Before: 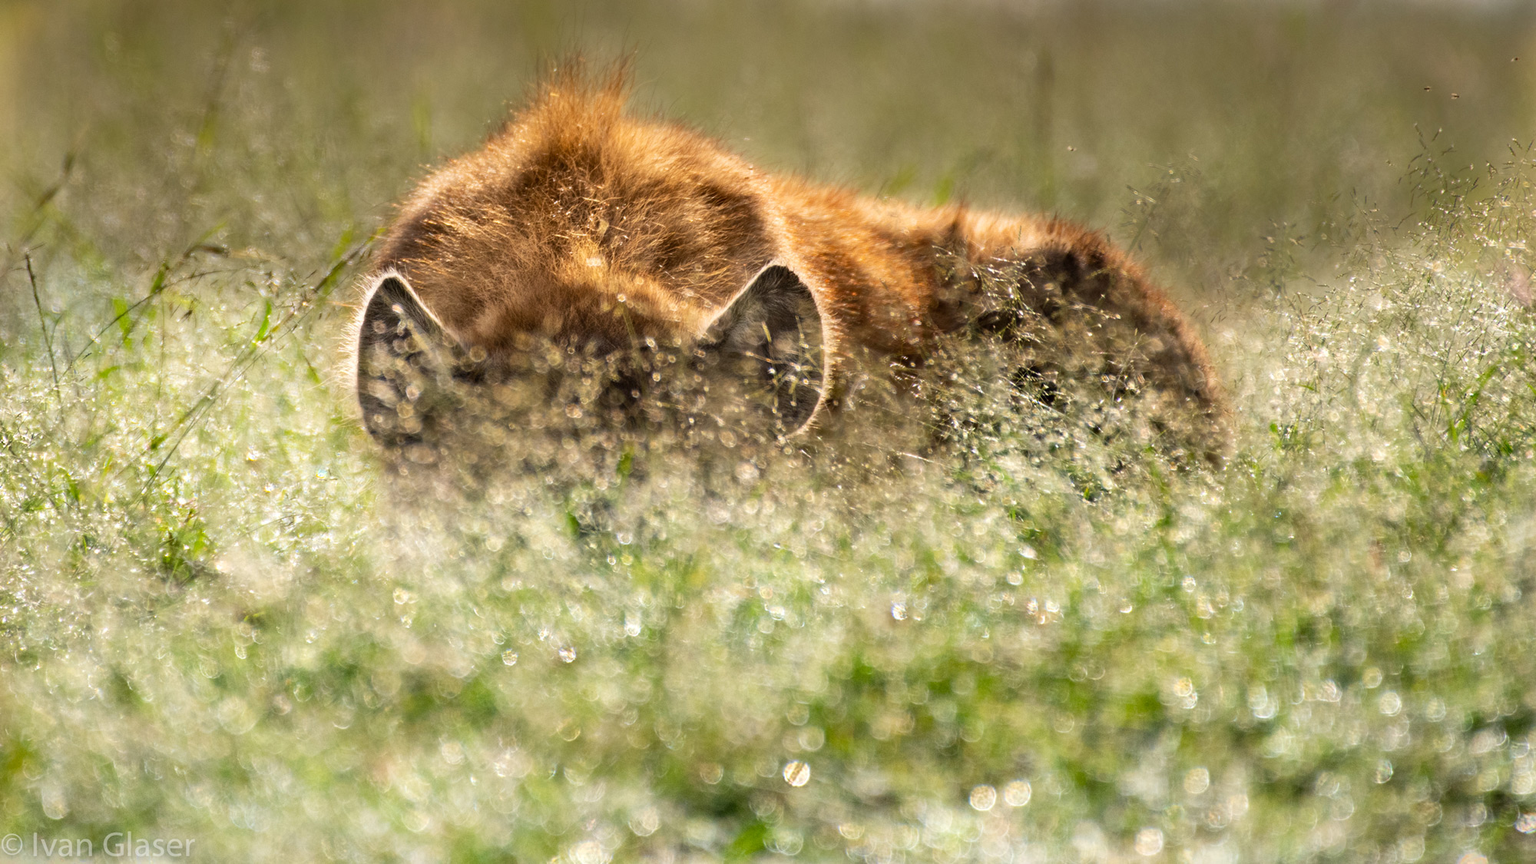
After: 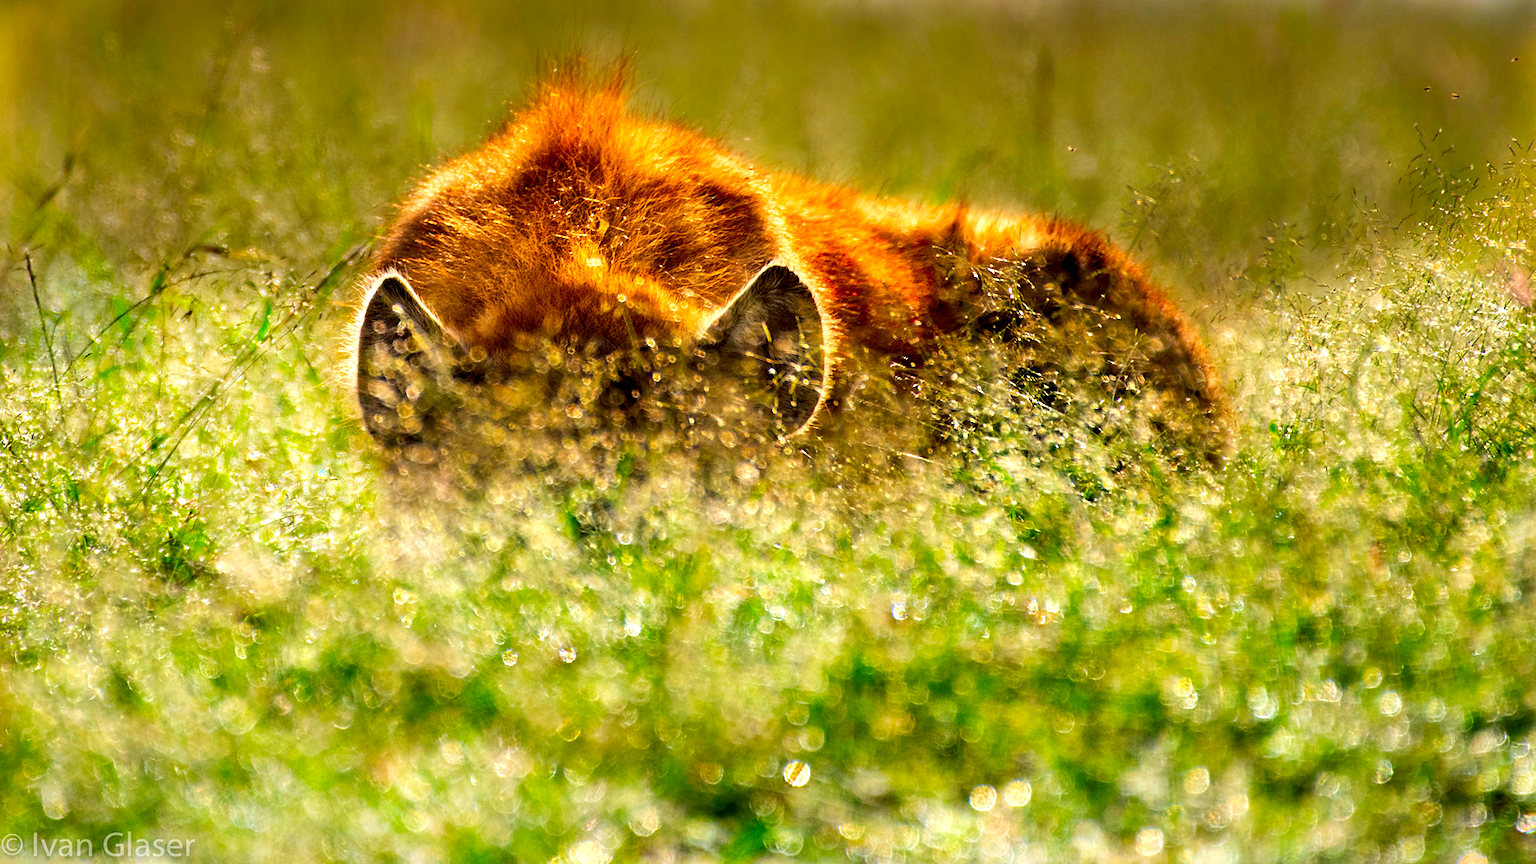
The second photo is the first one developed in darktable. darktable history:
sharpen: radius 1.83, amount 0.41, threshold 1.317
contrast equalizer: y [[0.586, 0.584, 0.576, 0.565, 0.552, 0.539], [0.5 ×6], [0.97, 0.959, 0.919, 0.859, 0.789, 0.717], [0 ×6], [0 ×6]]
color correction: highlights b* 0, saturation 2.13
